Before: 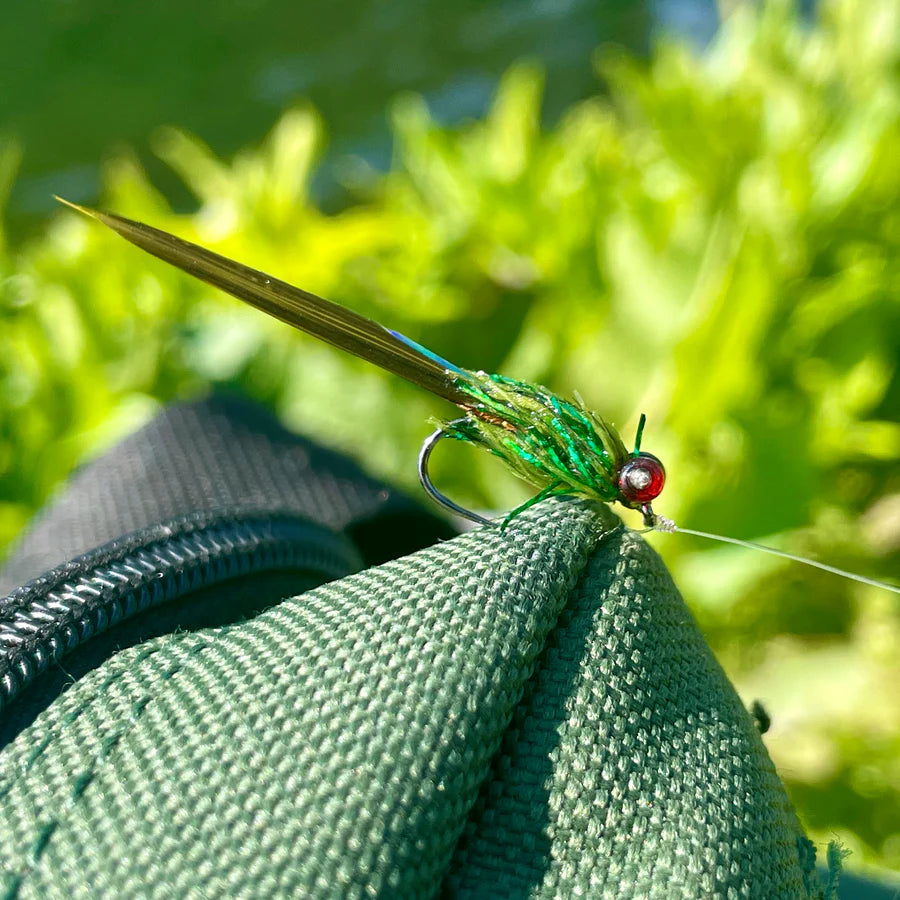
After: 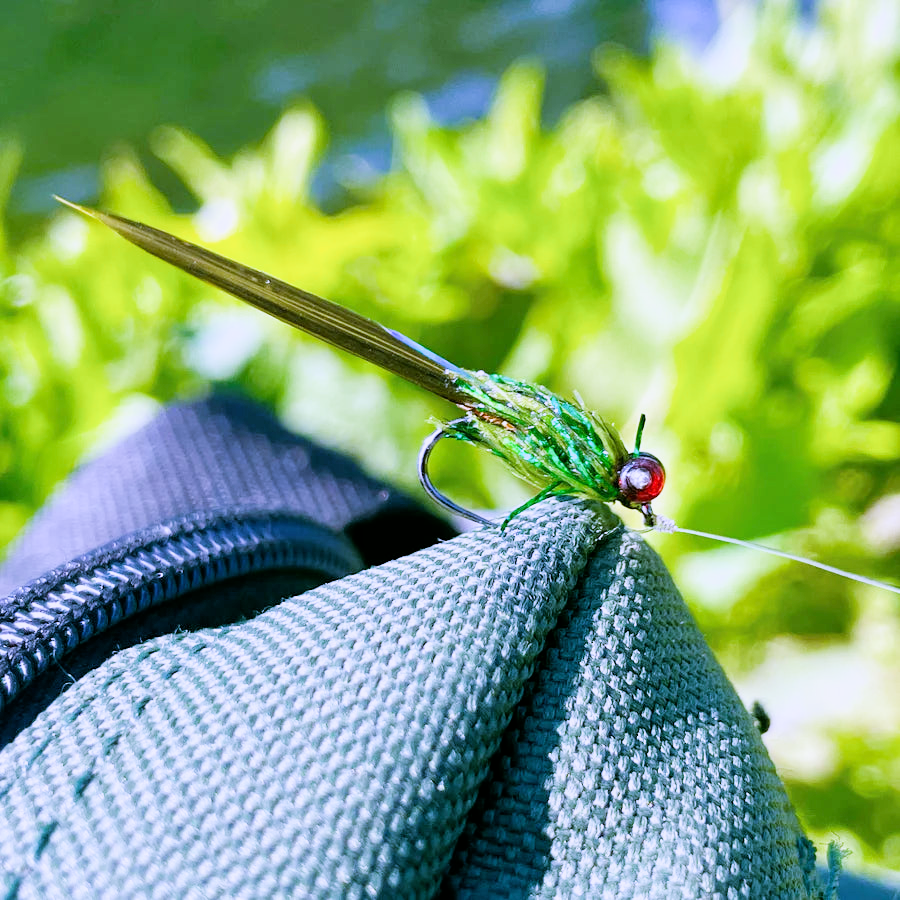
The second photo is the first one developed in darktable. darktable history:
white balance: red 0.98, blue 1.61
exposure: exposure 0.74 EV, compensate highlight preservation false
filmic rgb: black relative exposure -5 EV, hardness 2.88, contrast 1.2, highlights saturation mix -30%
